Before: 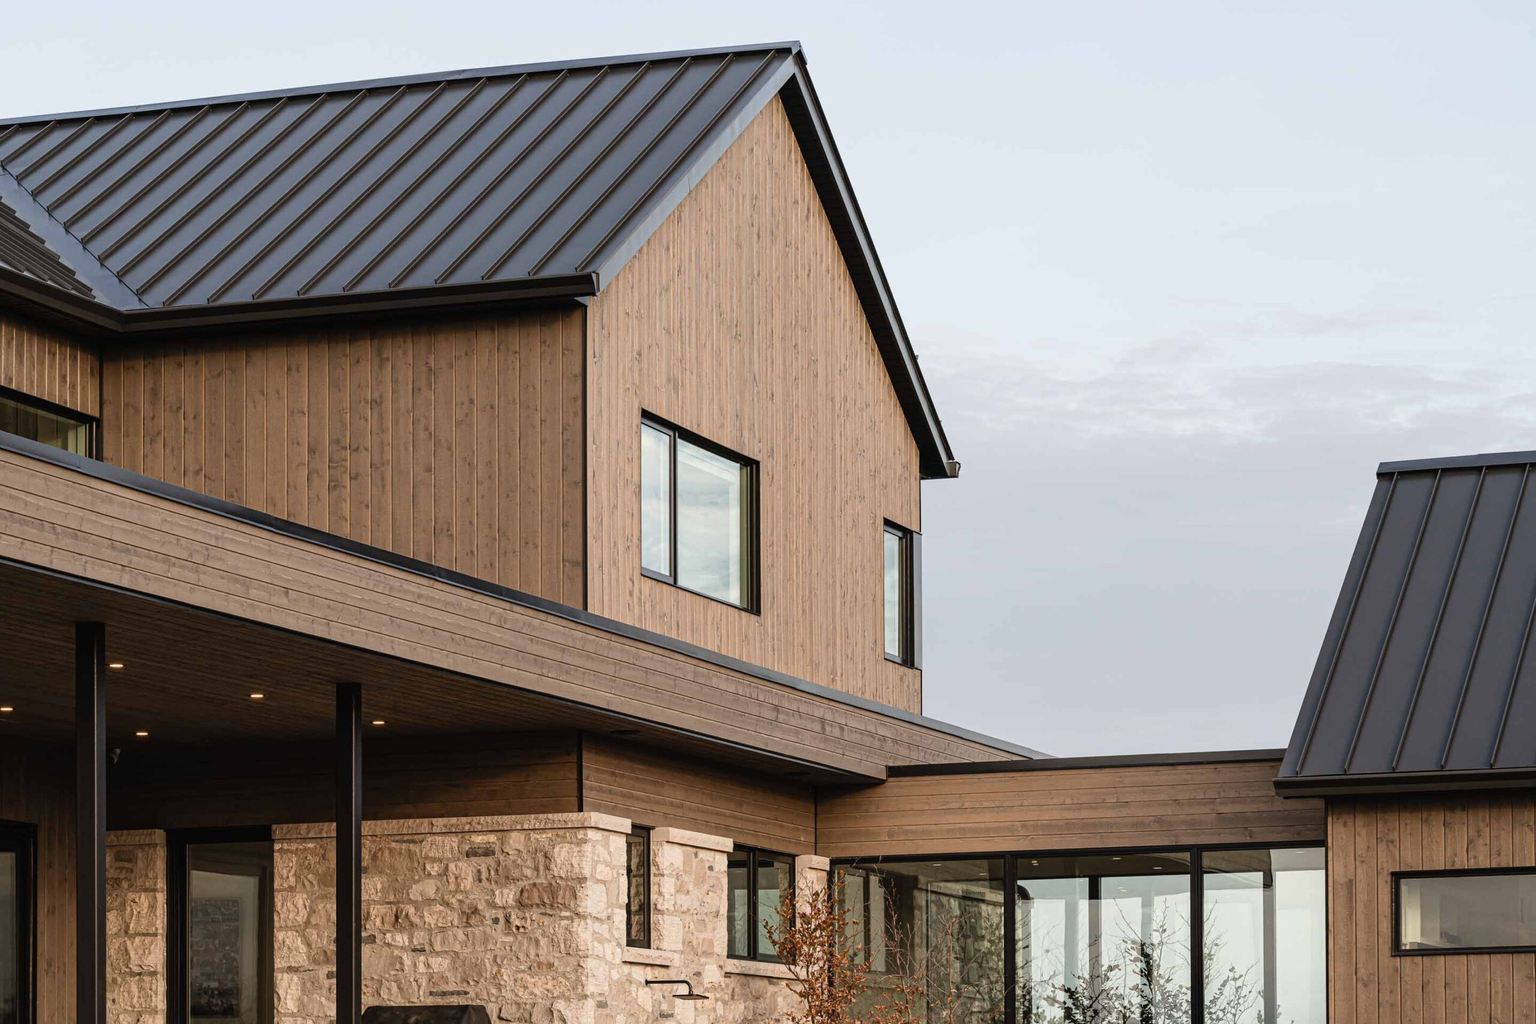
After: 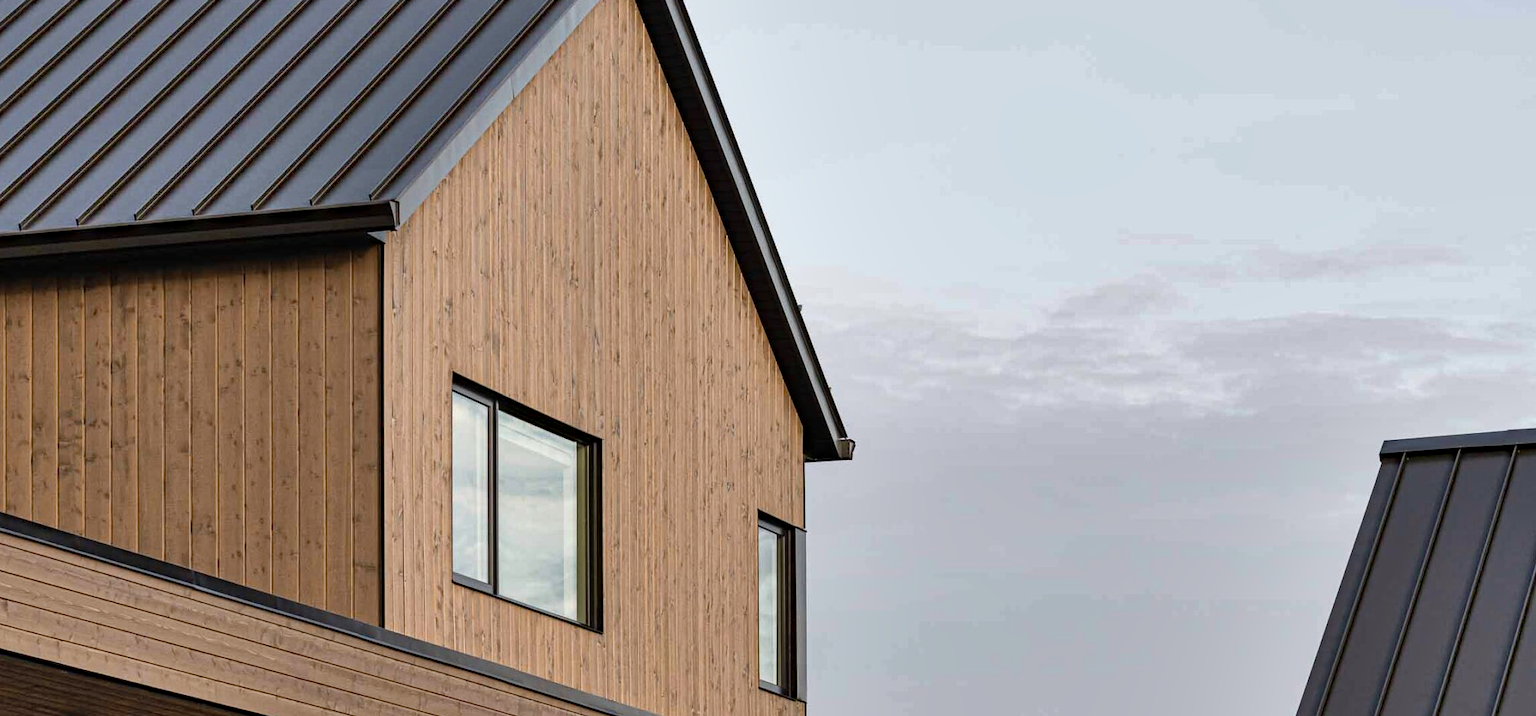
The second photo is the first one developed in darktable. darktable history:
haze removal: strength 0.292, distance 0.256, compatibility mode true, adaptive false
crop: left 18.4%, top 11.104%, right 2.282%, bottom 33.399%
shadows and highlights: shadows 61.02, soften with gaussian
